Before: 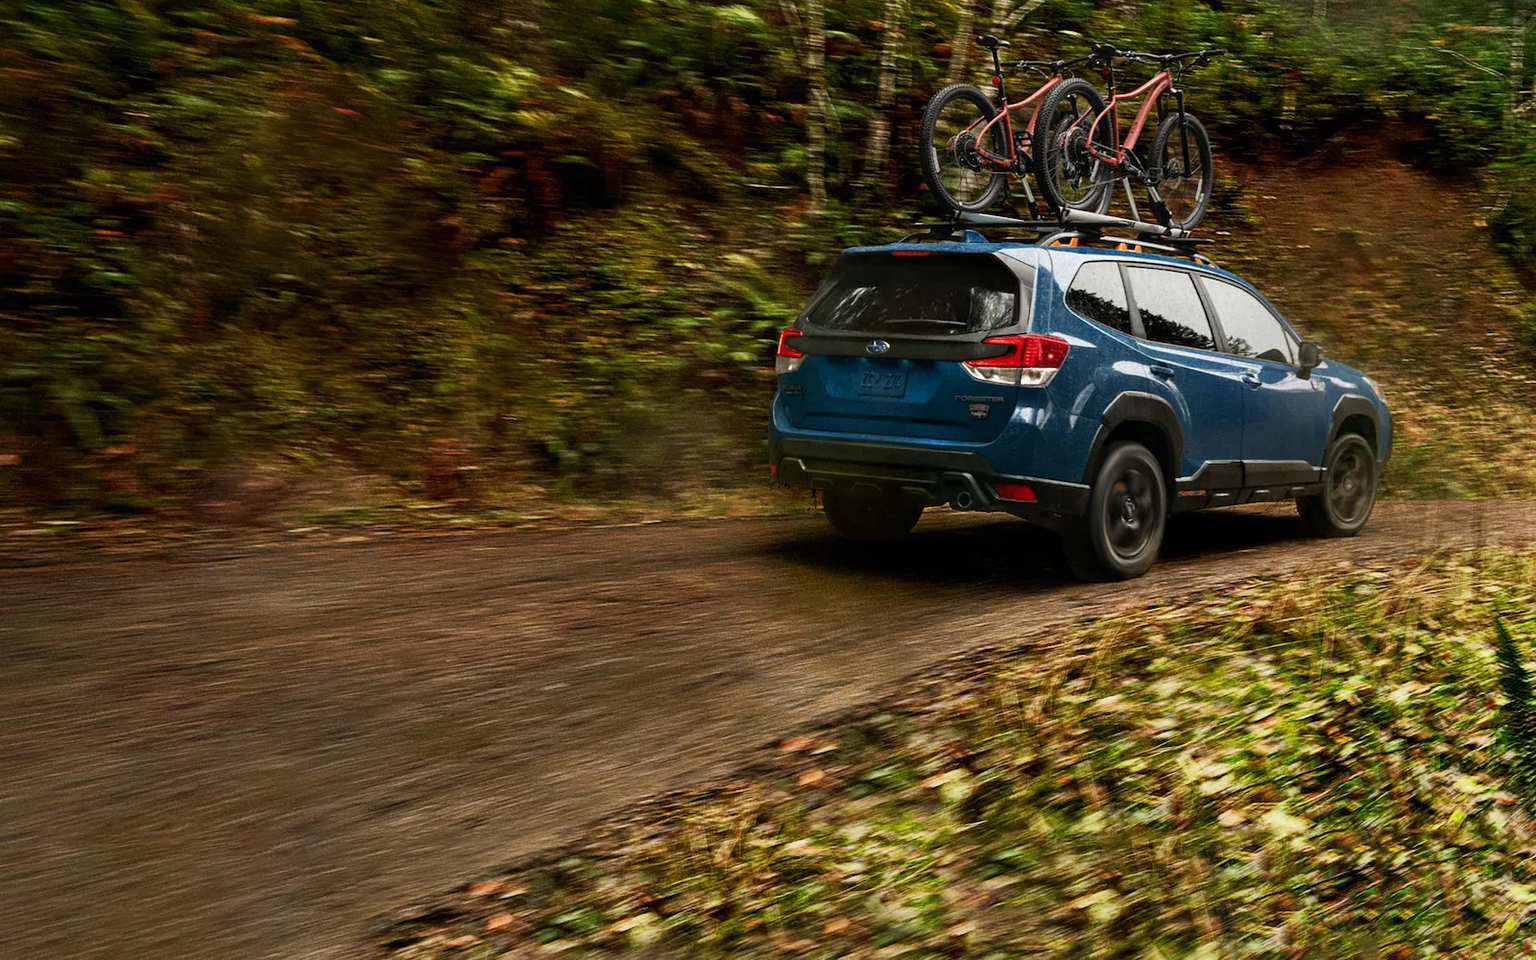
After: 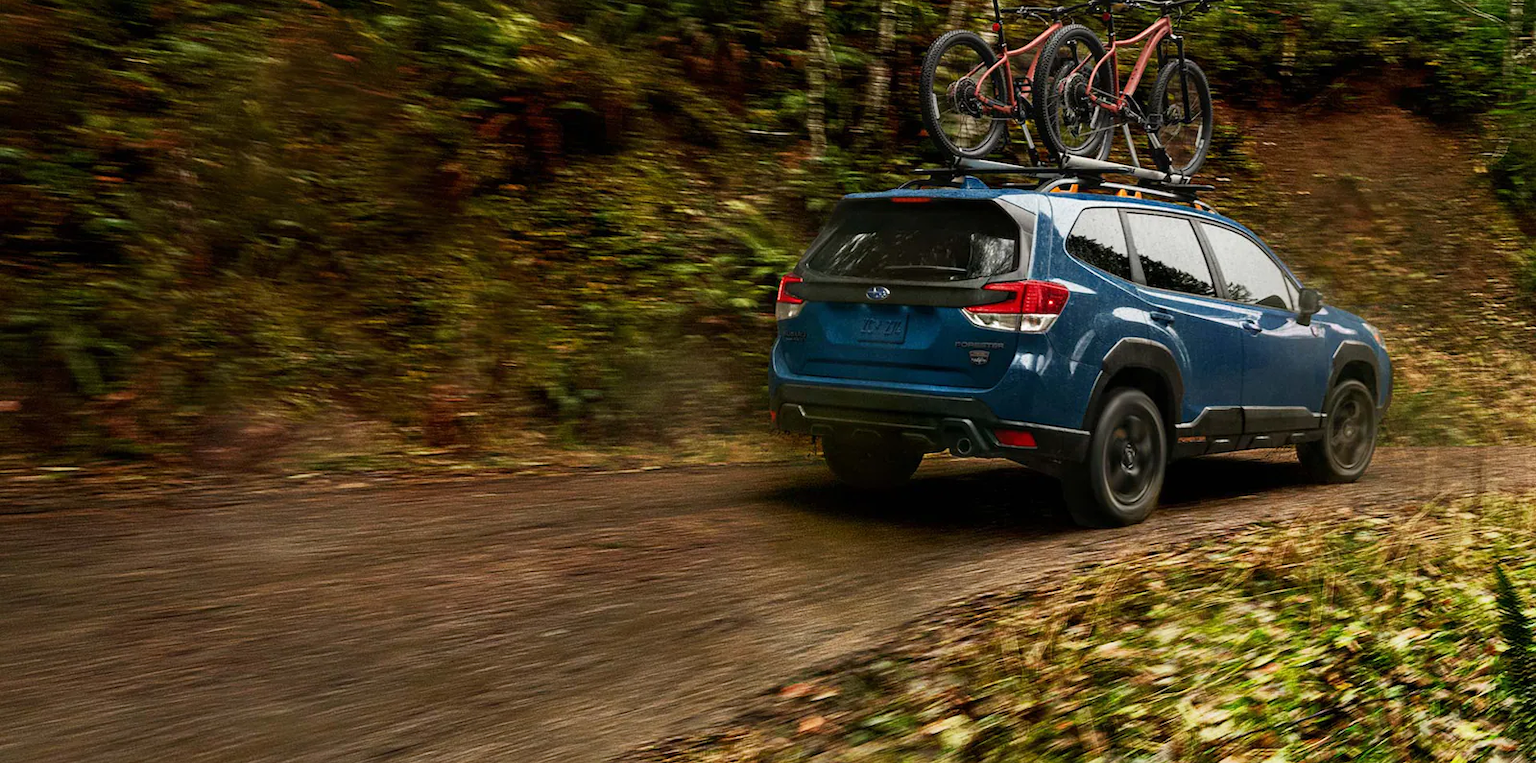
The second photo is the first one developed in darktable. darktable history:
crop and rotate: top 5.659%, bottom 14.839%
